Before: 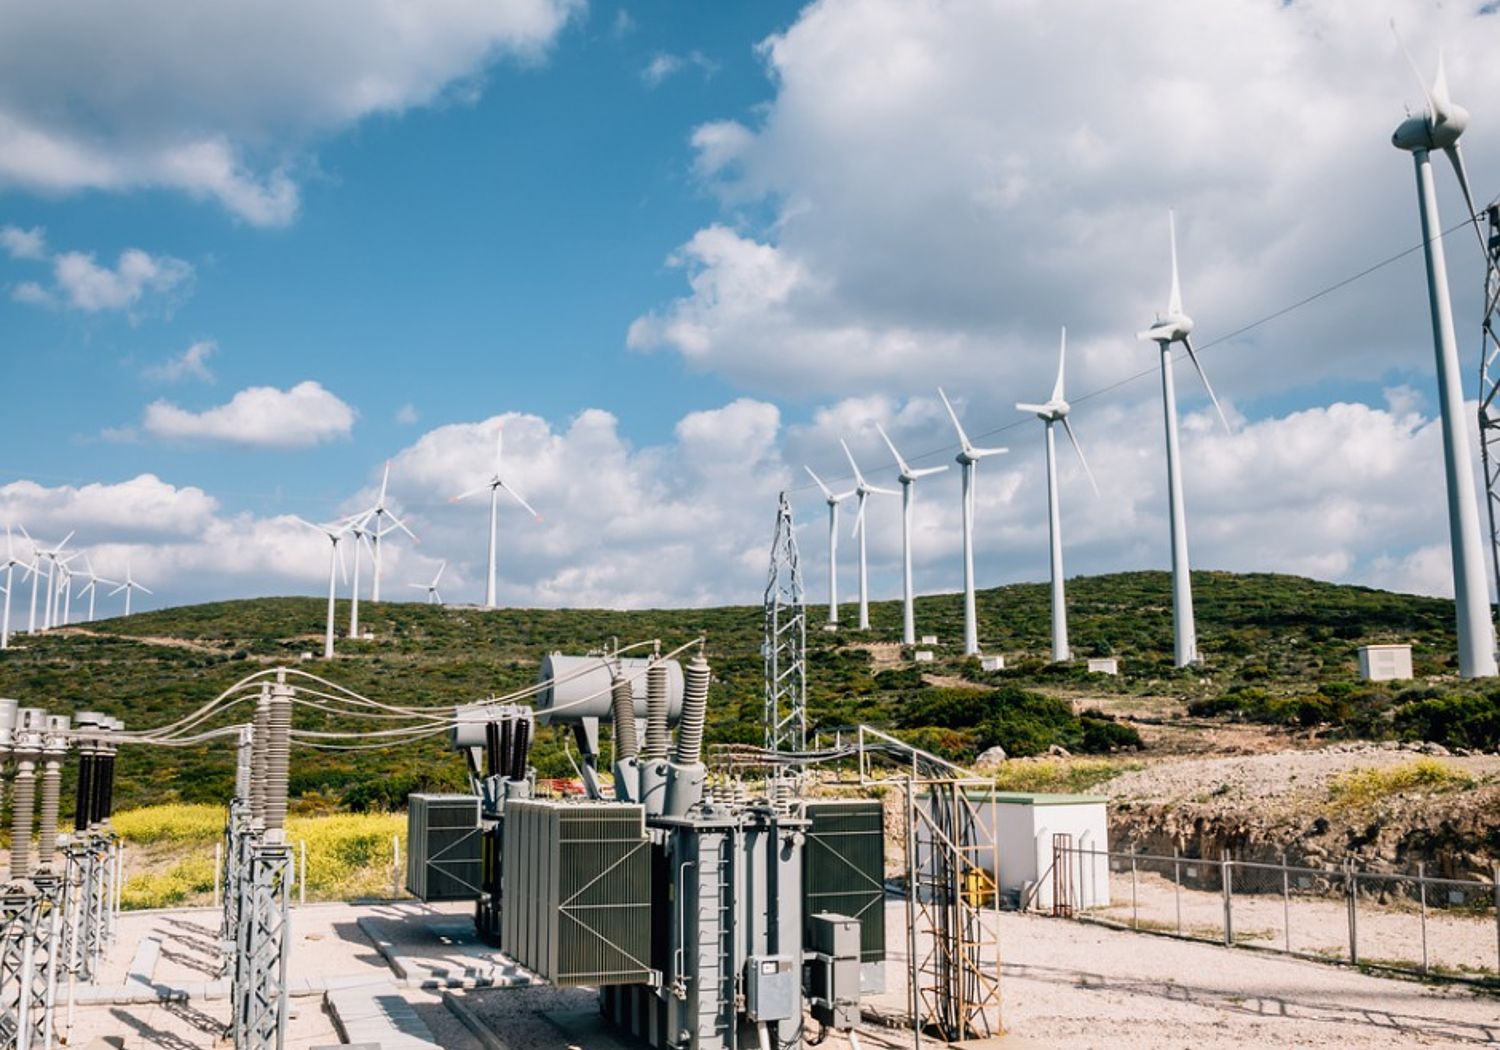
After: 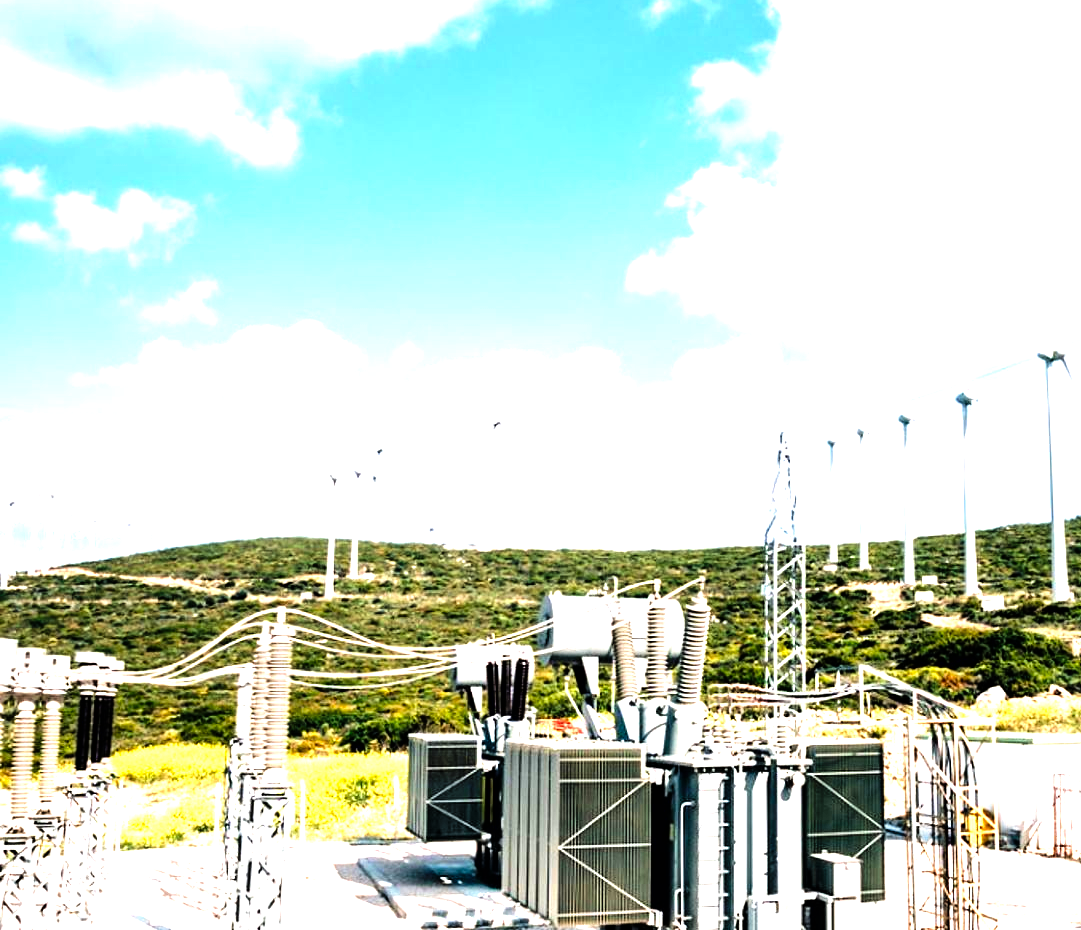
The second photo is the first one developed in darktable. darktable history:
crop: top 5.795%, right 27.882%, bottom 5.61%
velvia: strength 14.37%
levels: levels [0, 0.281, 0.562]
filmic rgb: black relative exposure -7.21 EV, white relative exposure 5.34 EV, hardness 3.02, color science v6 (2022)
